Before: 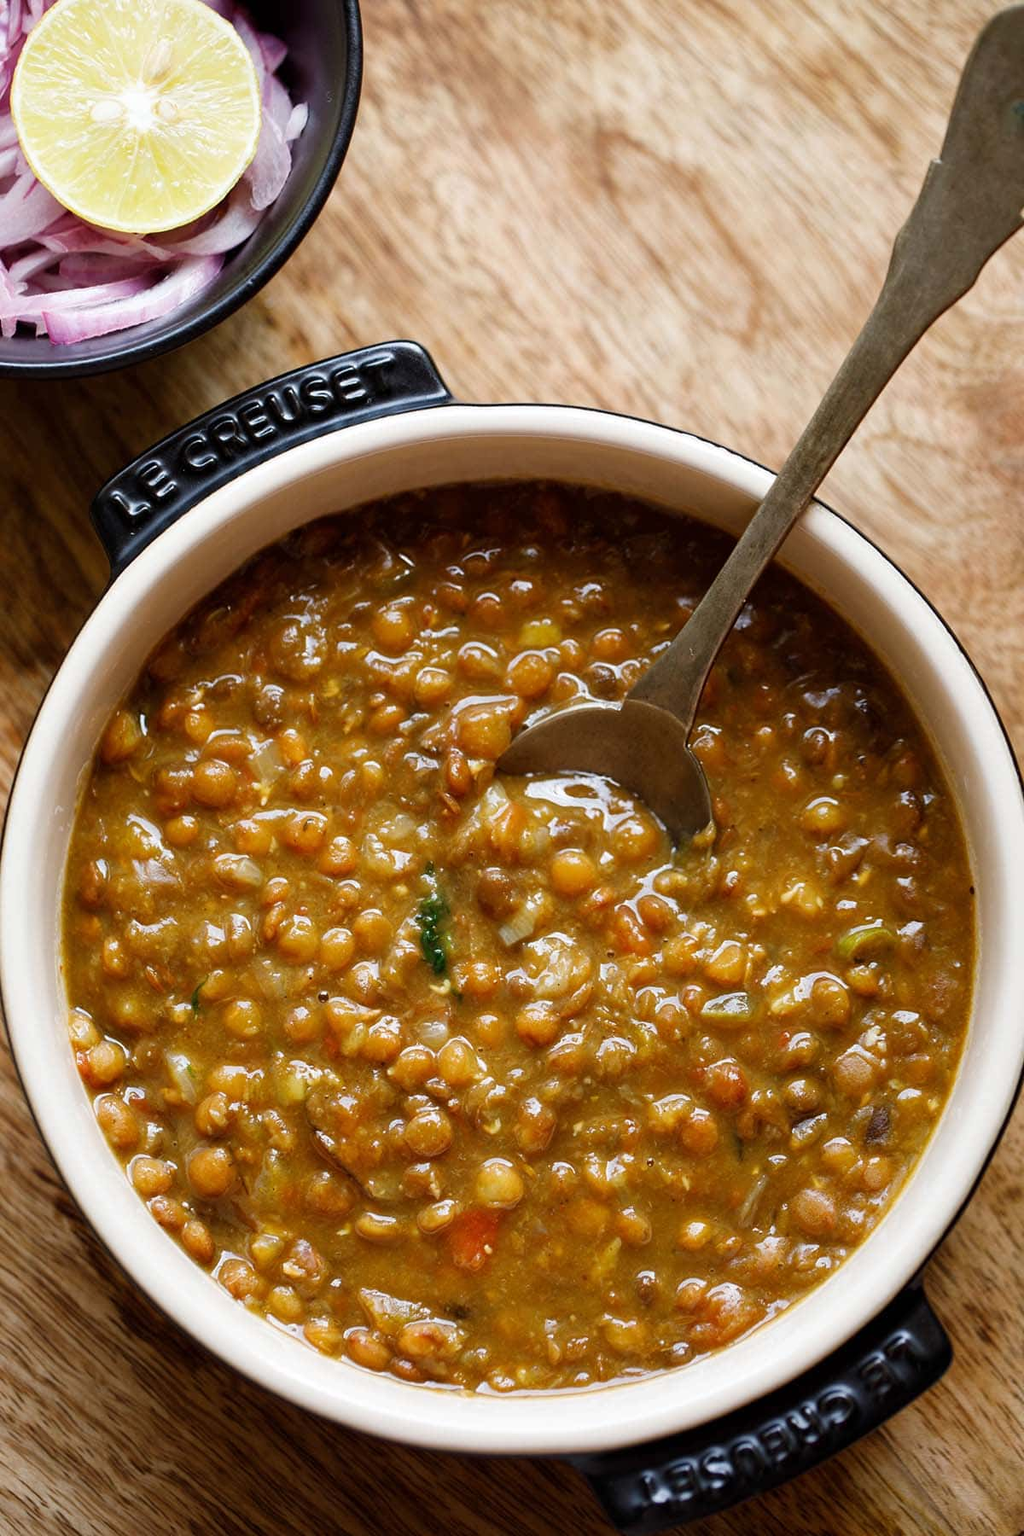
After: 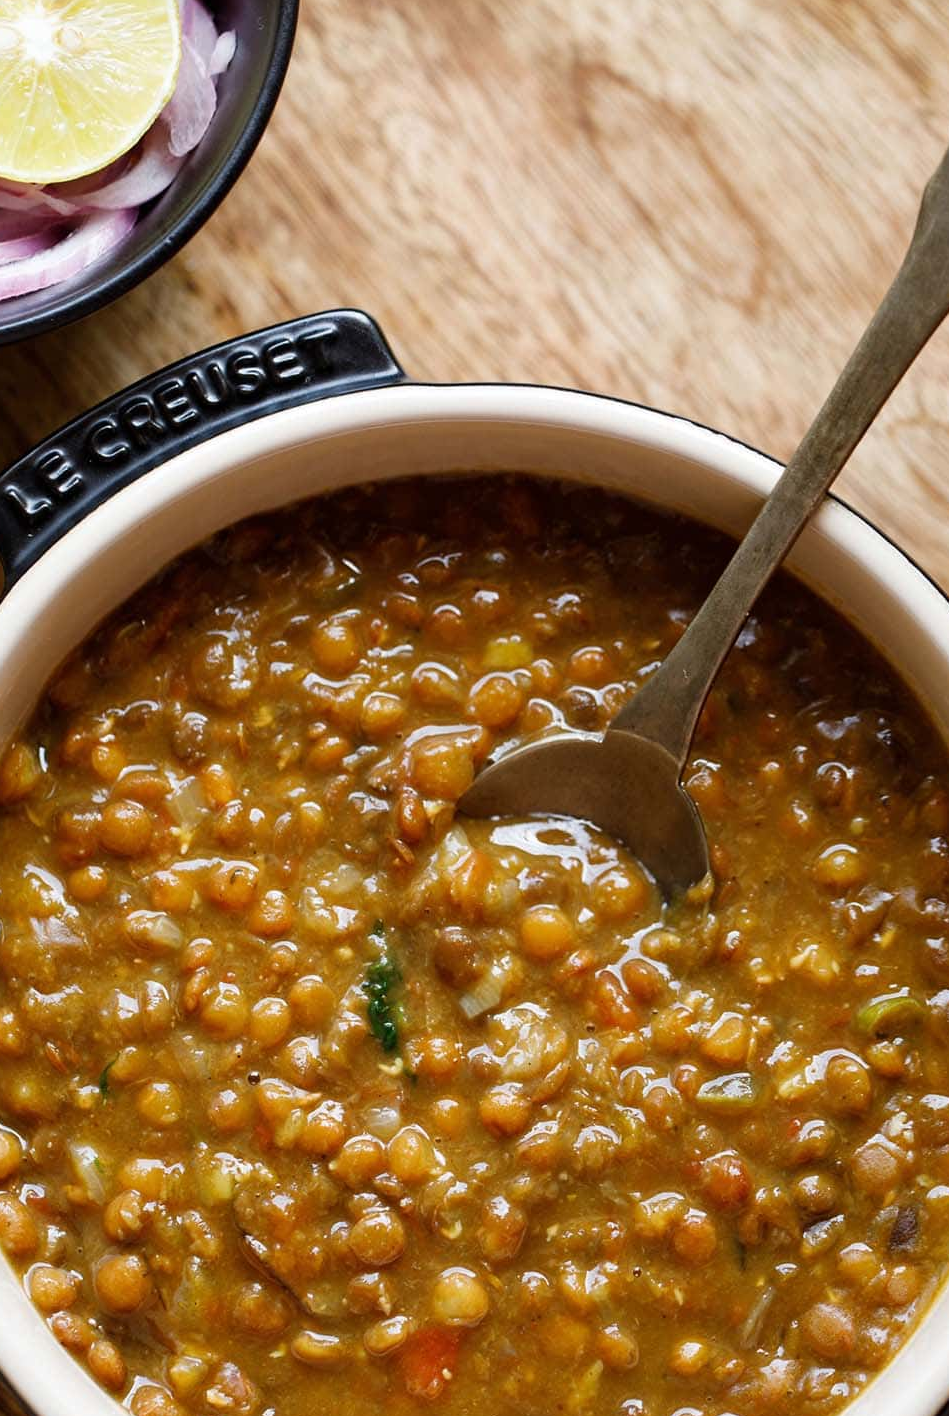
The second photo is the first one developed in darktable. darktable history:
crop and rotate: left 10.444%, top 5.031%, right 10.441%, bottom 16.274%
